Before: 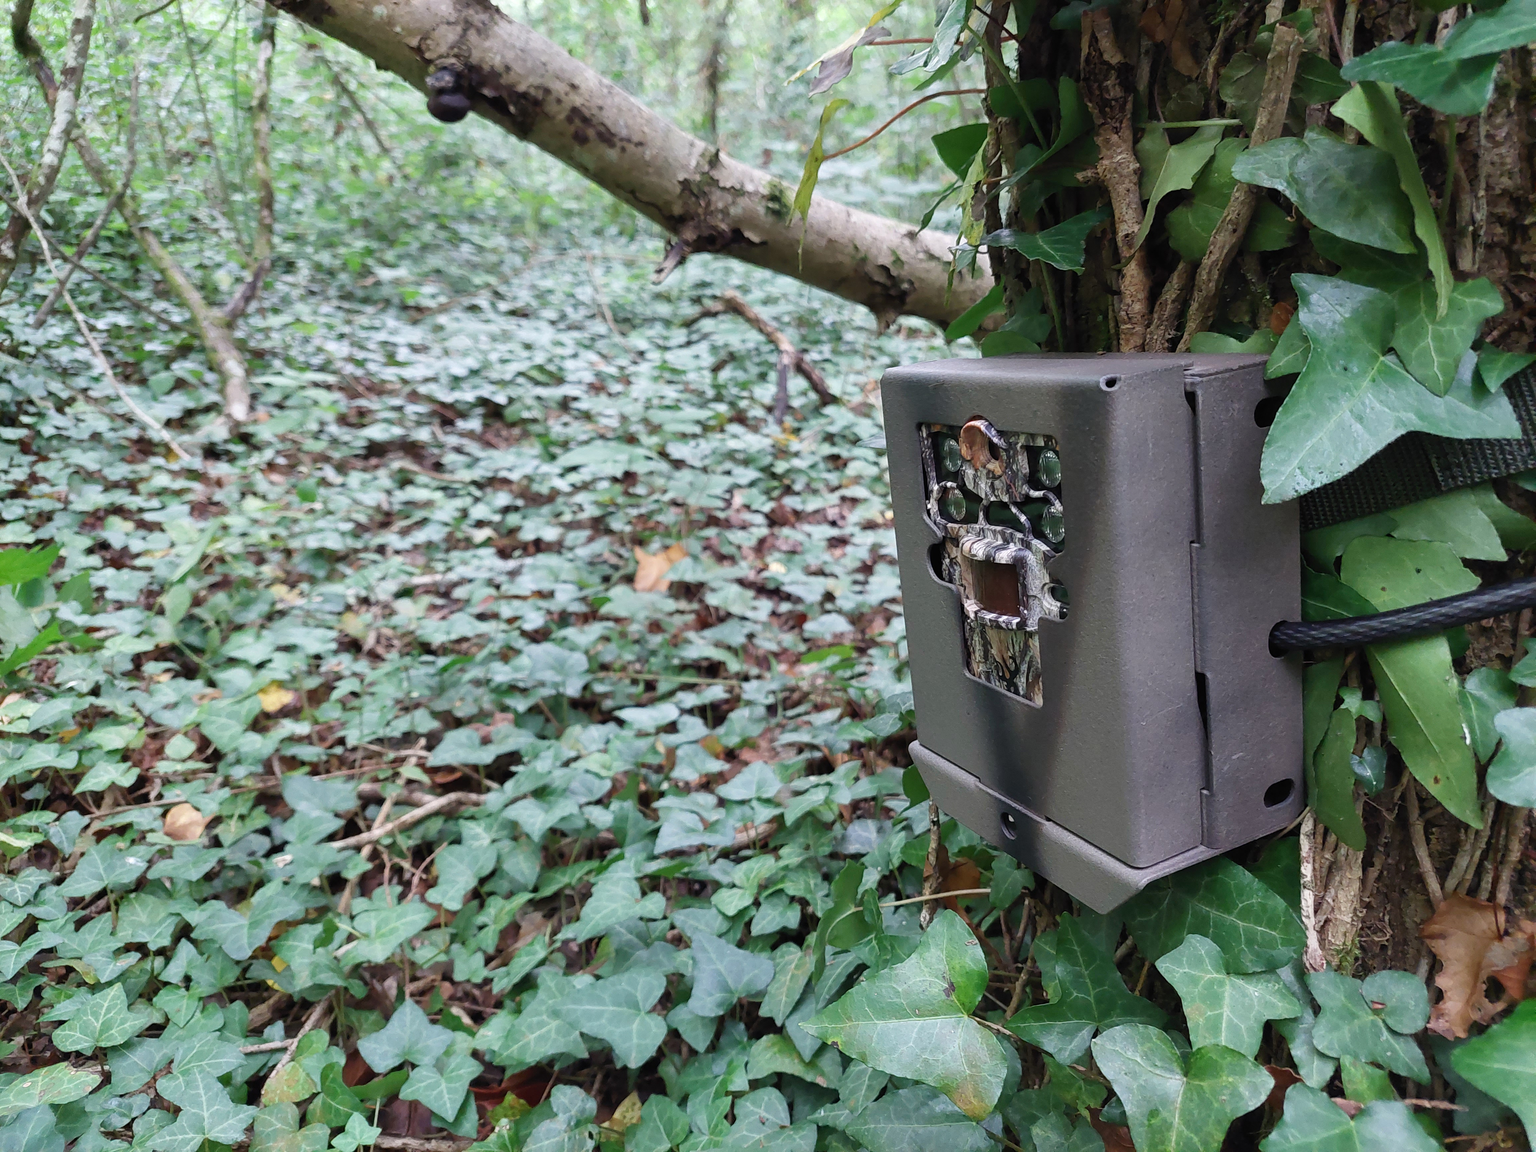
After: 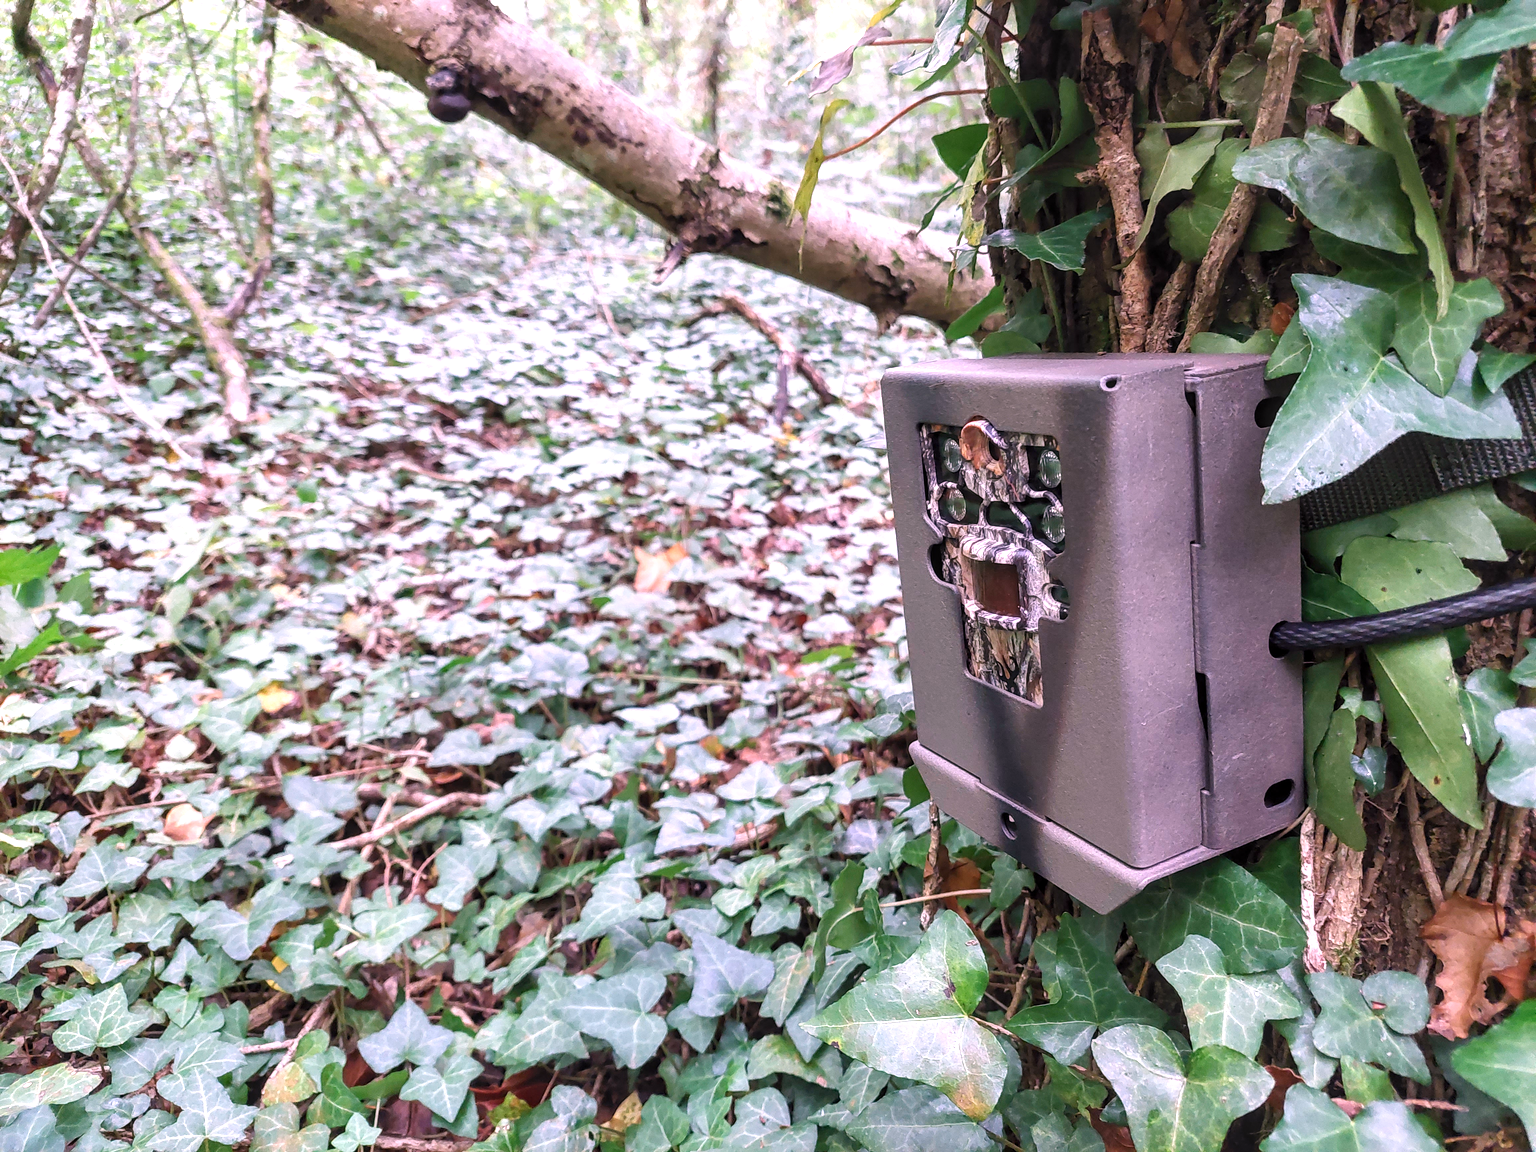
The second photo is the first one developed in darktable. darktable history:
color balance rgb: on, module defaults
local contrast: on, module defaults
white balance: red 1.188, blue 1.11
exposure: exposure 0.559 EV
